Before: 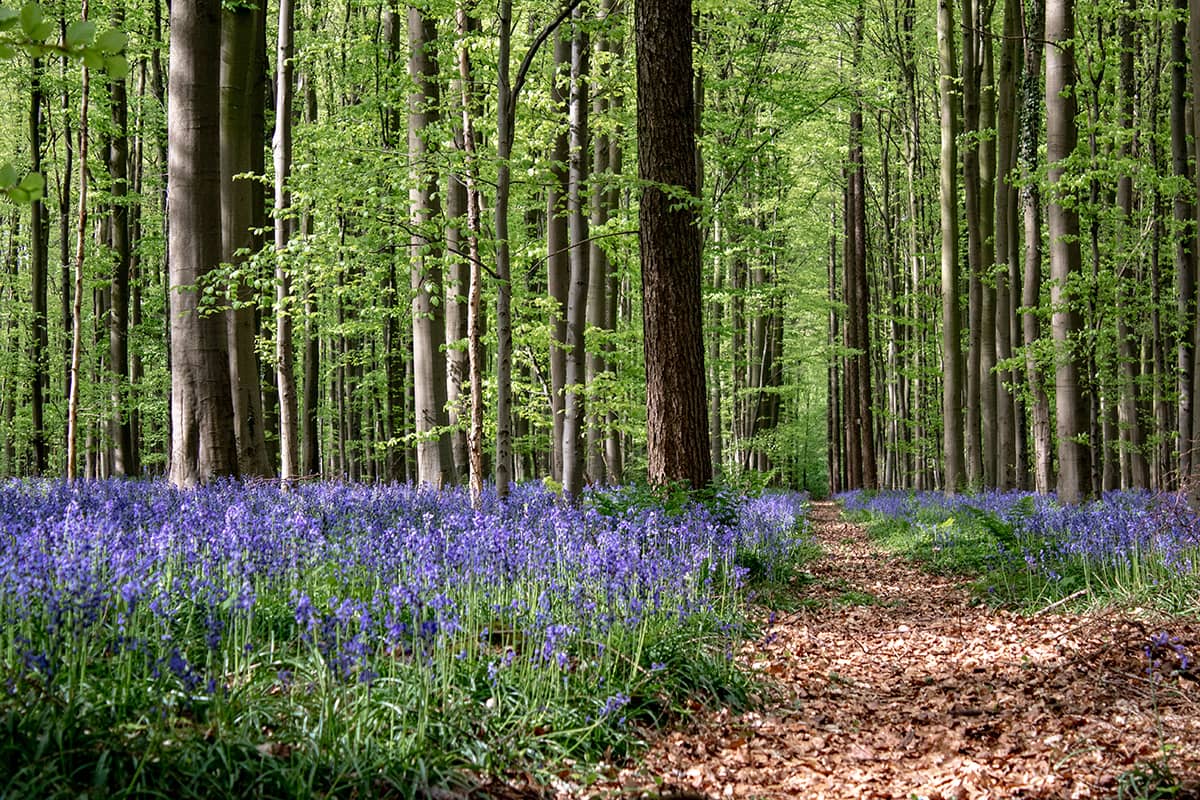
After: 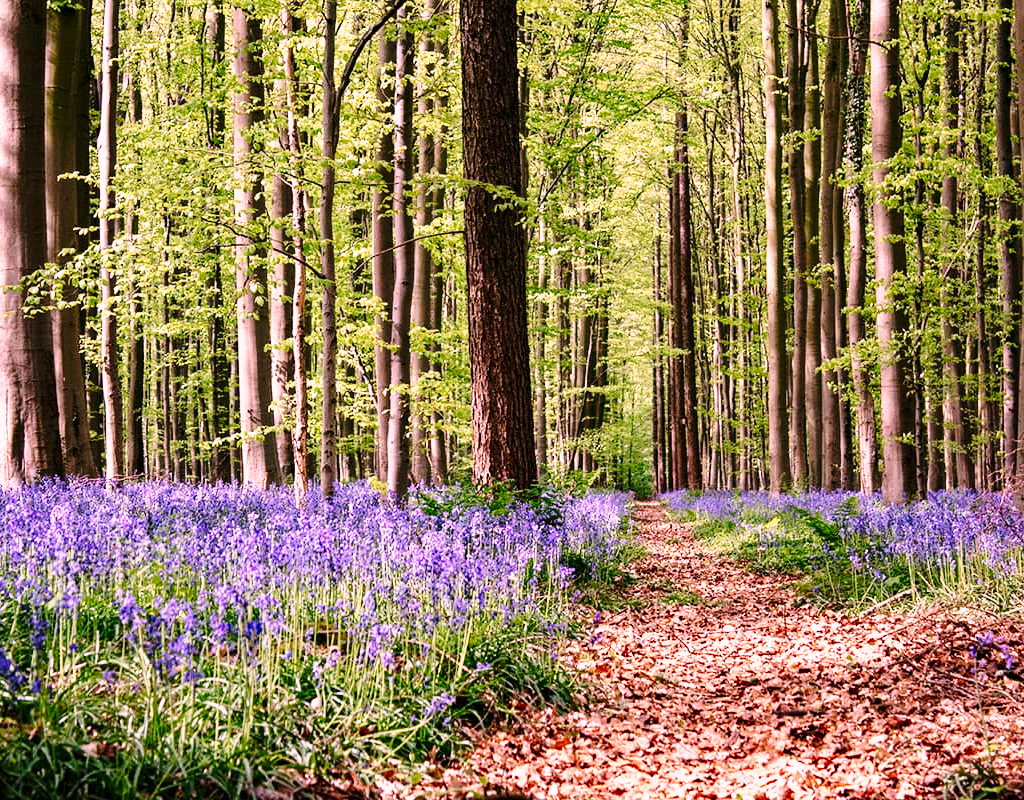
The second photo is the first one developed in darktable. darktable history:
white balance: red 1.188, blue 1.11
crop and rotate: left 14.584%
color correction: highlights a* 7.34, highlights b* 4.37
base curve: curves: ch0 [(0, 0) (0.036, 0.037) (0.121, 0.228) (0.46, 0.76) (0.859, 0.983) (1, 1)], preserve colors none
